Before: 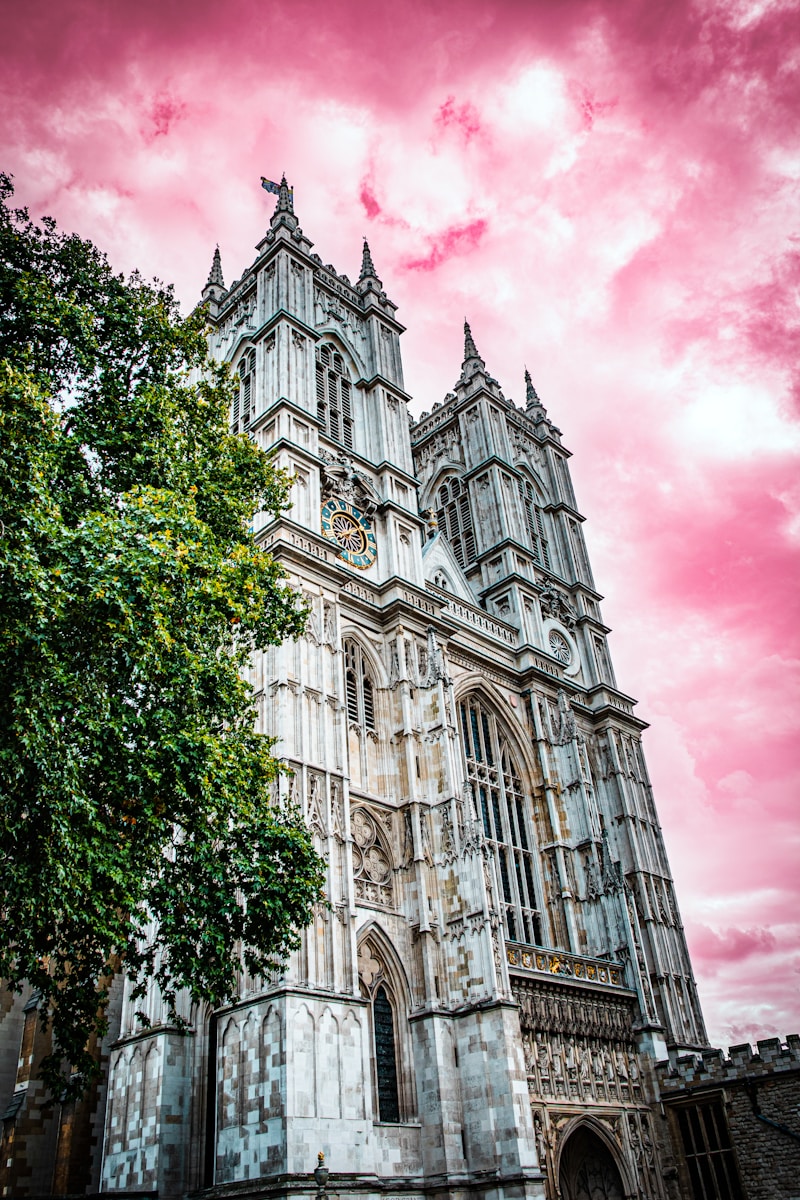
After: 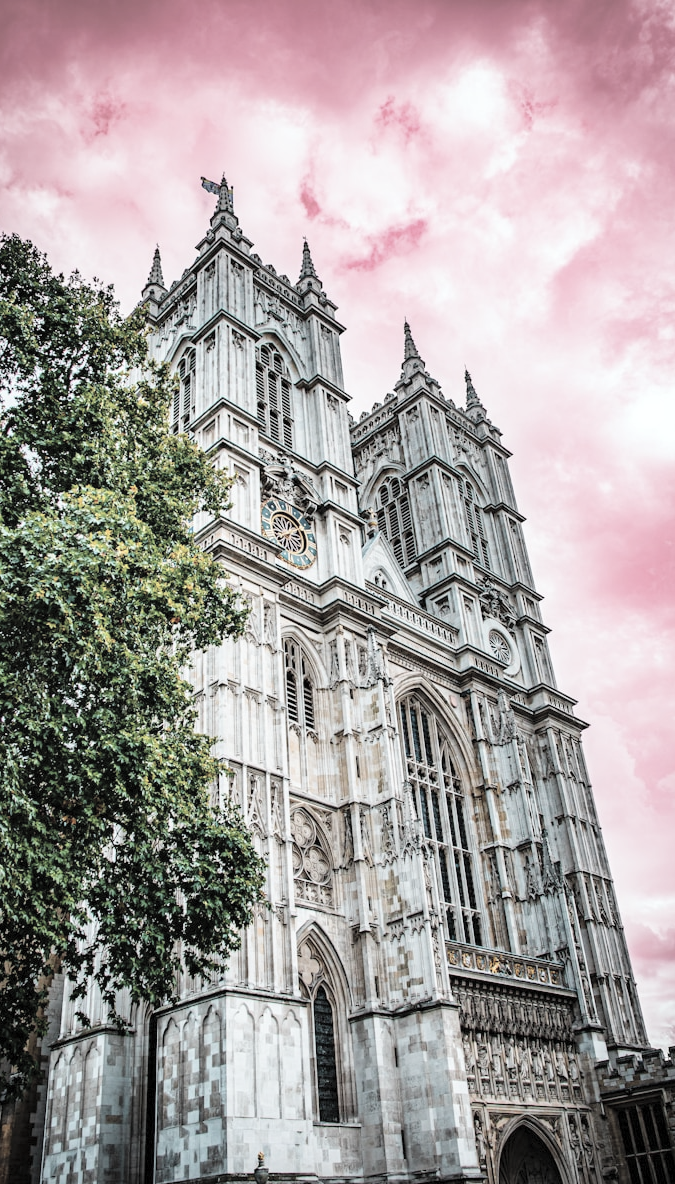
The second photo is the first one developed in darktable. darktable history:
contrast brightness saturation: brightness 0.18, saturation -0.5
crop: left 7.598%, right 7.873%
